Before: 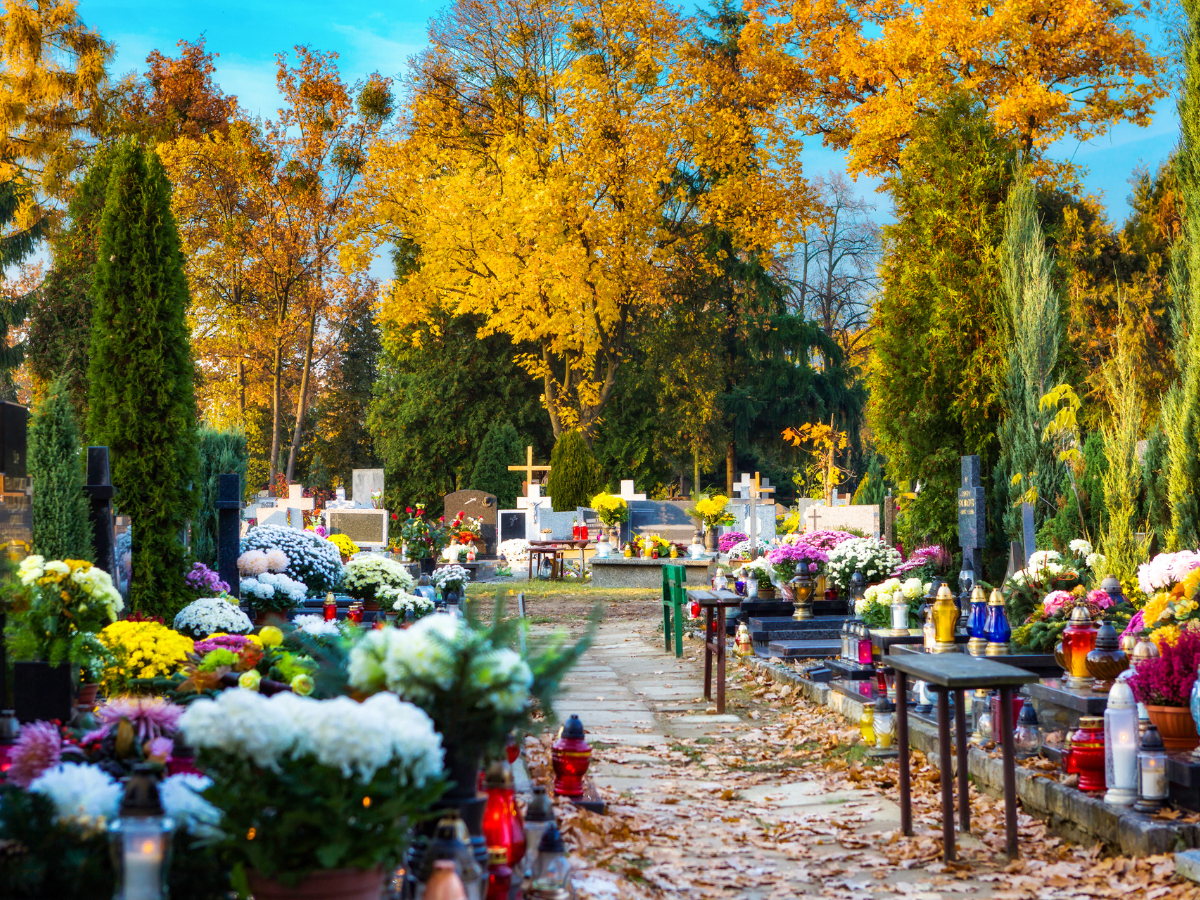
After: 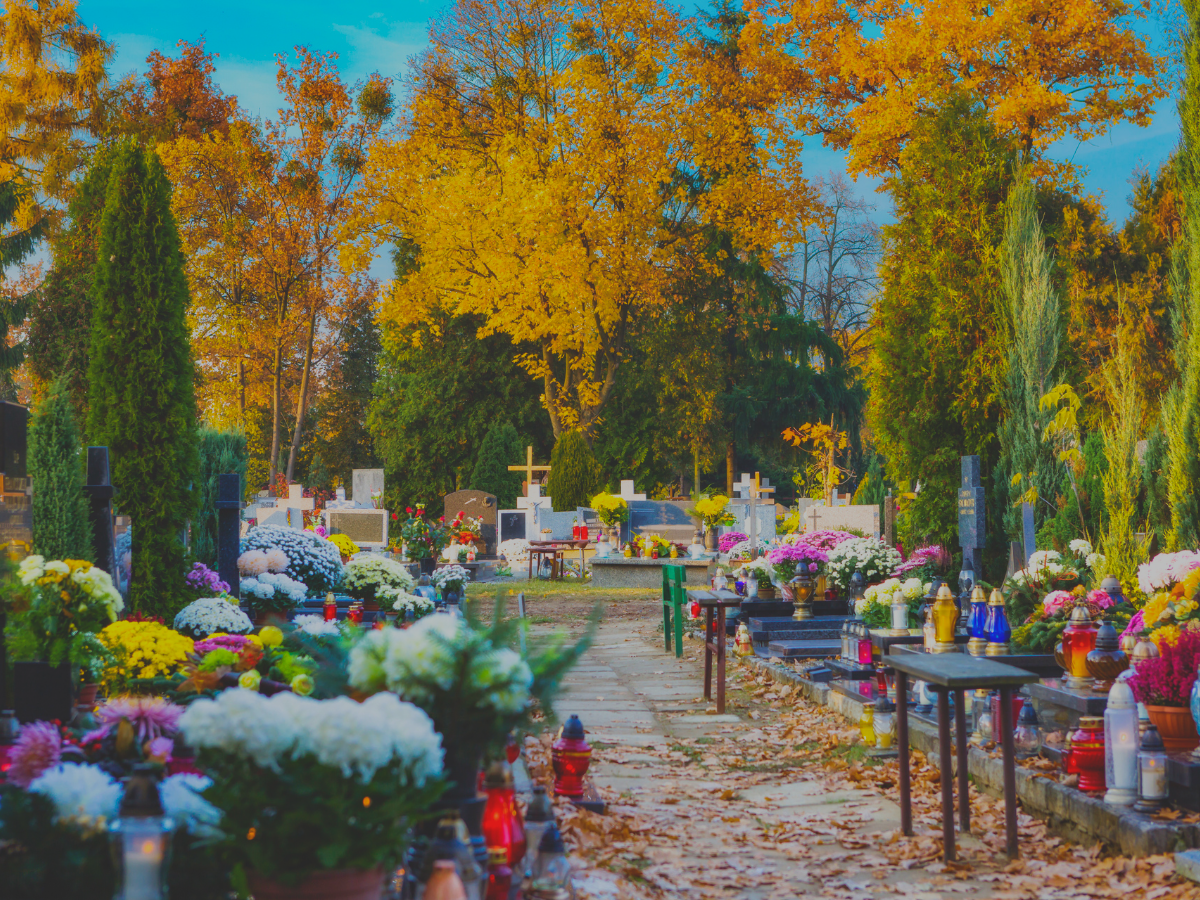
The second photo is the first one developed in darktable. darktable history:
color balance rgb: perceptual saturation grading › global saturation -0.07%, global vibrance 23.813%, contrast -24.488%
exposure: black level correction -0.015, exposure -0.499 EV, compensate exposure bias true, compensate highlight preservation false
